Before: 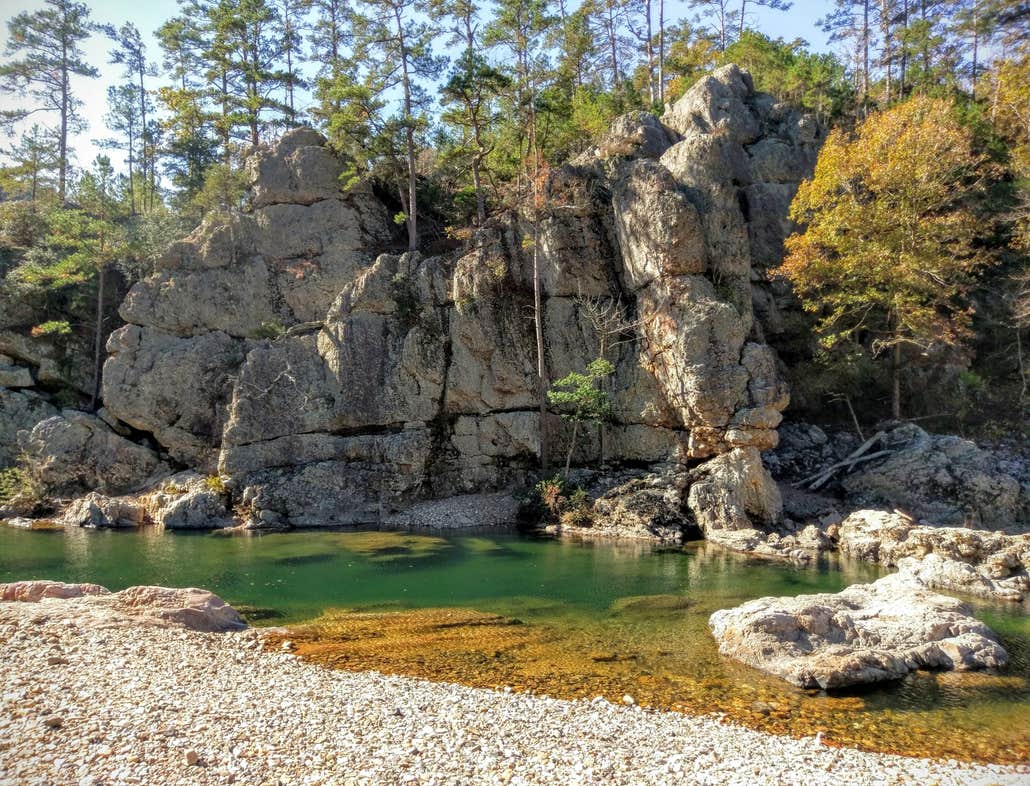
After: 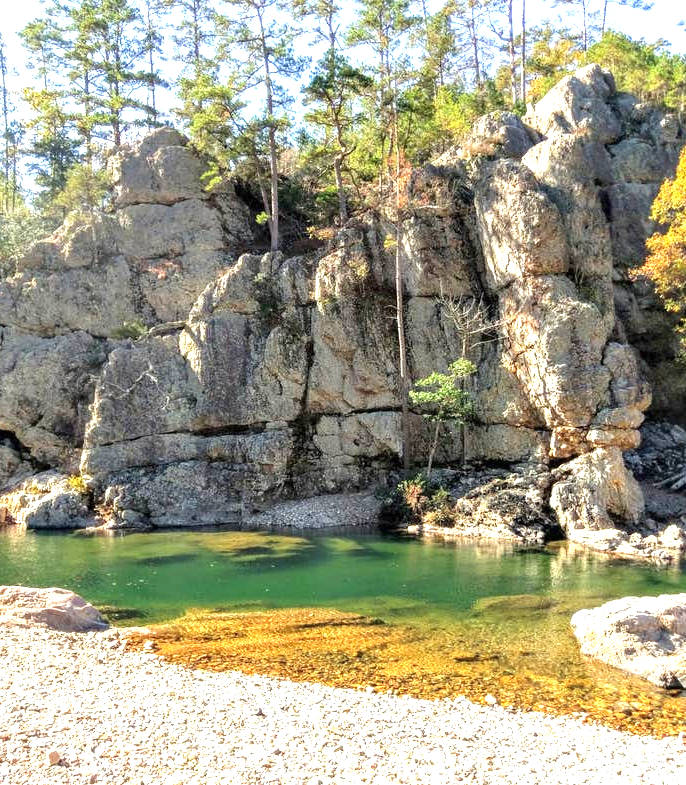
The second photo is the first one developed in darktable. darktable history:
tone equalizer: edges refinement/feathering 500, mask exposure compensation -1.57 EV, preserve details no
exposure: black level correction 0, exposure 1.2 EV, compensate highlight preservation false
crop and rotate: left 13.439%, right 19.883%
